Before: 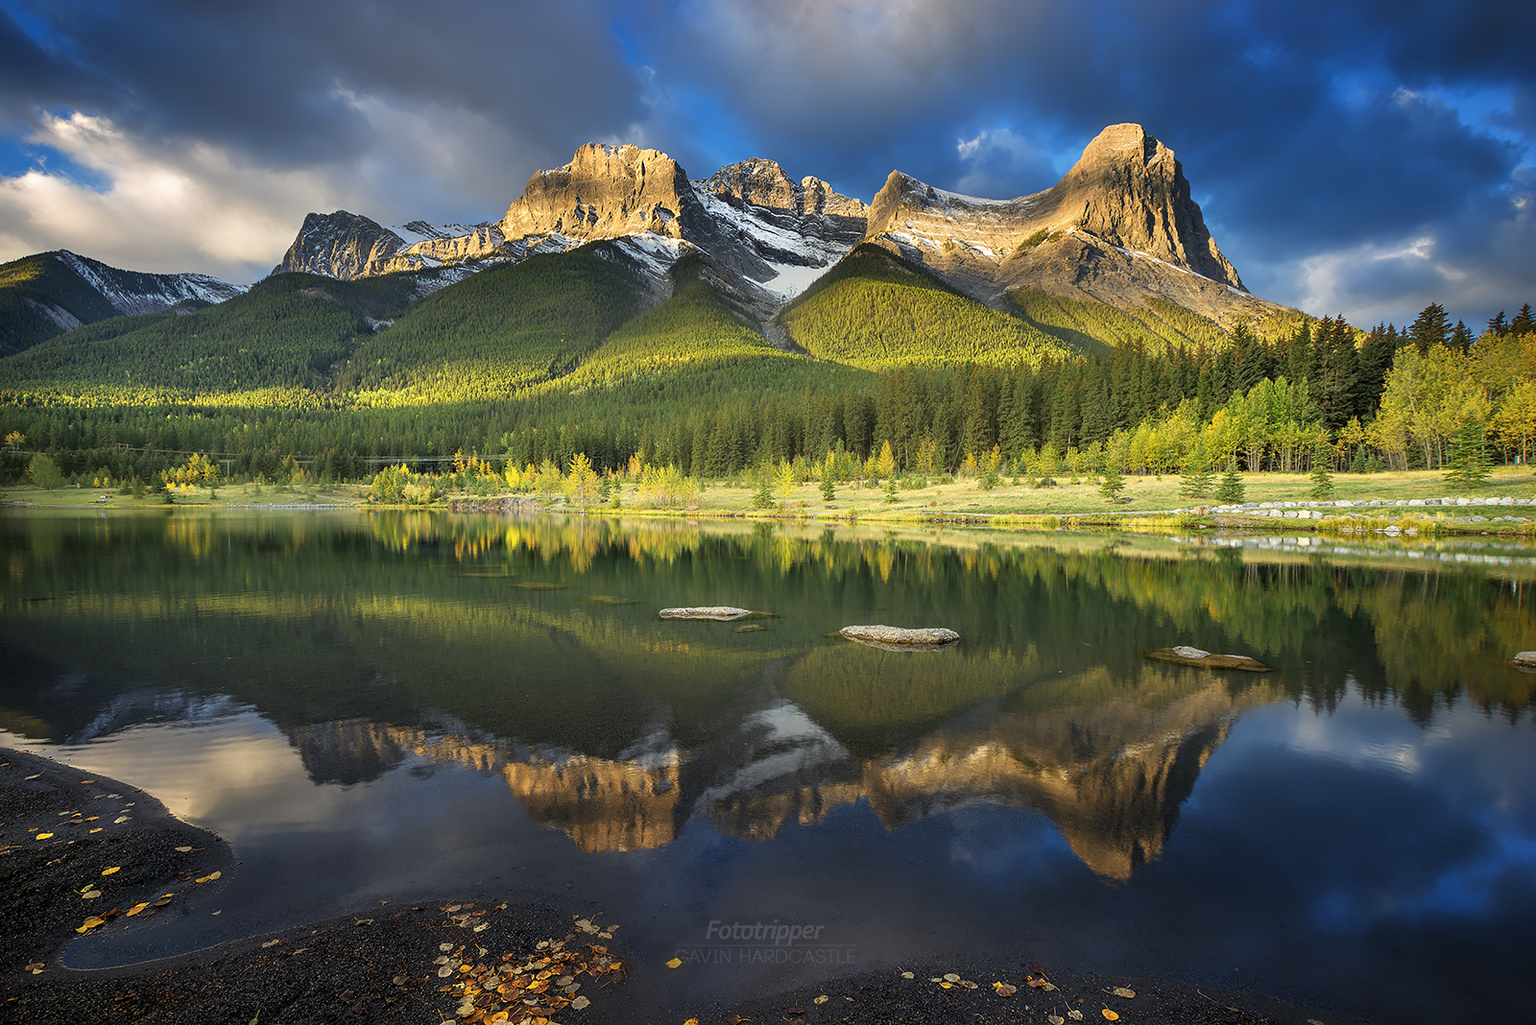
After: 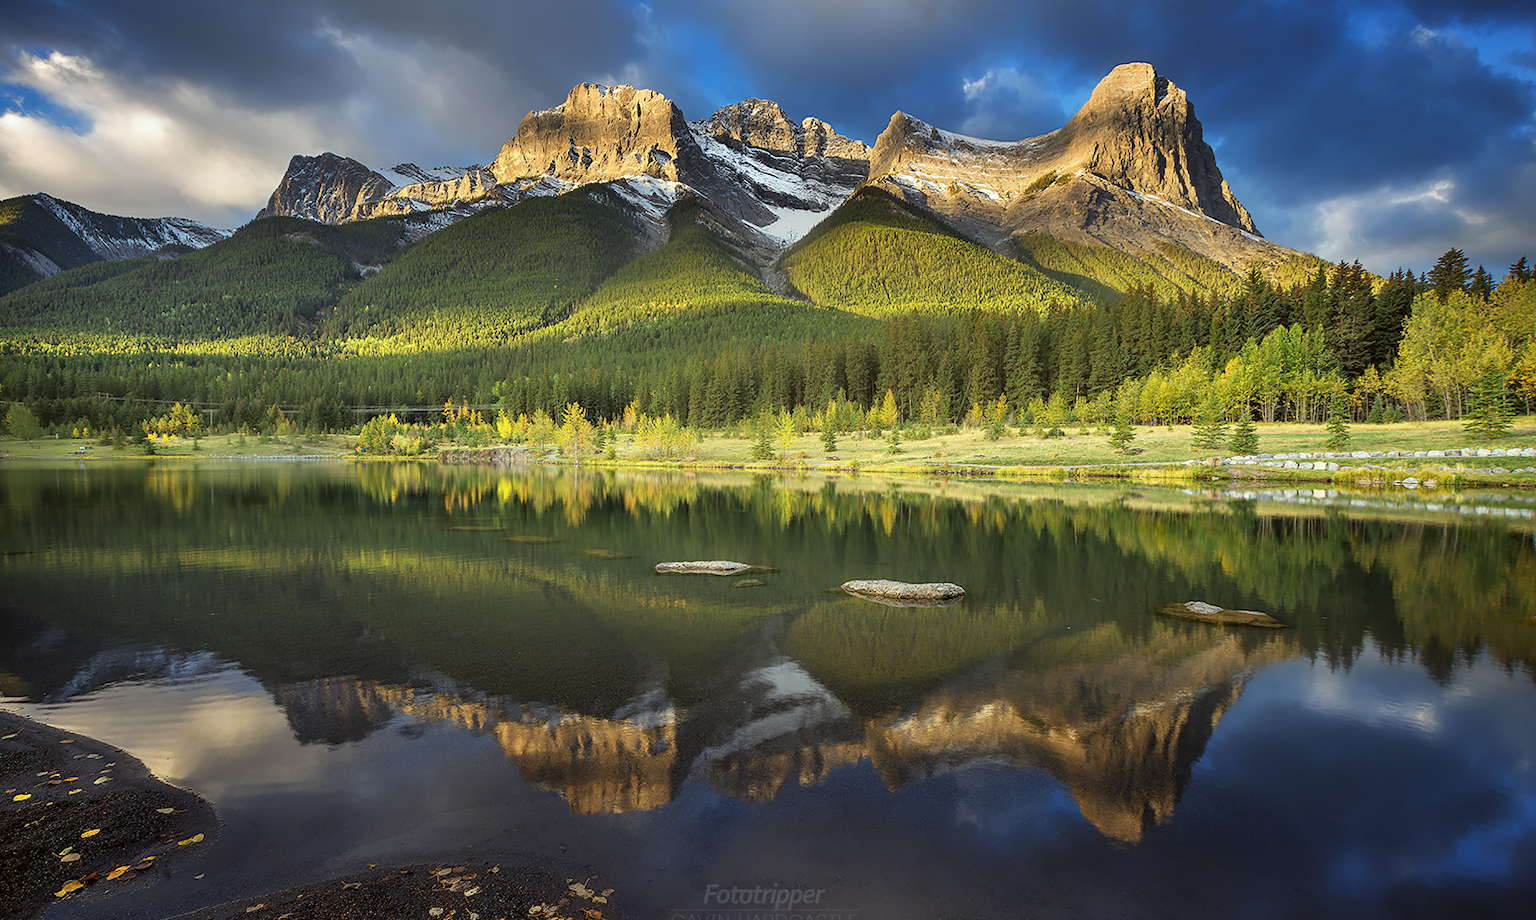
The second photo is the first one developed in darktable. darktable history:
color correction: highlights a* -2.73, highlights b* -2.09, shadows a* 2.41, shadows b* 2.73
crop: left 1.507%, top 6.147%, right 1.379%, bottom 6.637%
